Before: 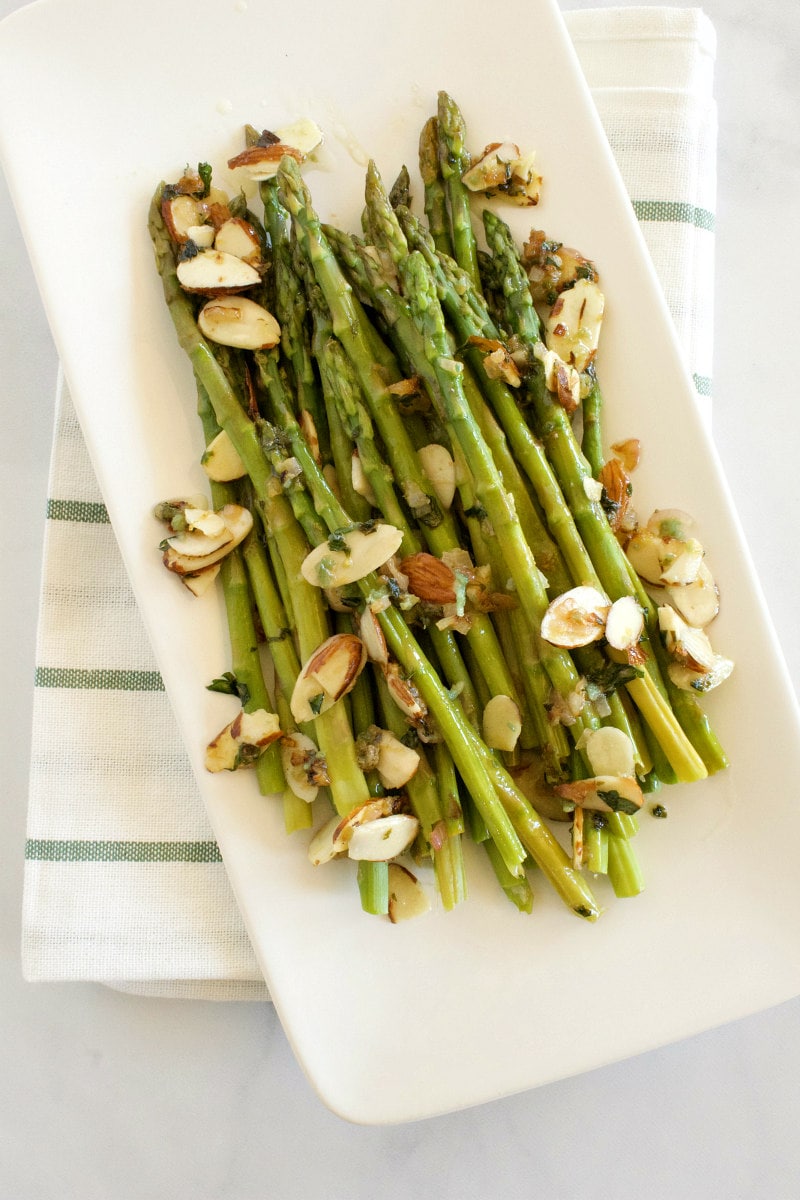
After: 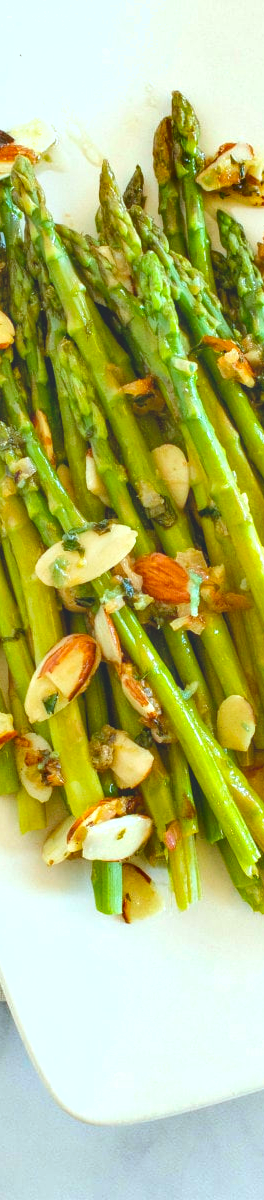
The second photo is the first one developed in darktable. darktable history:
crop: left 33.298%, right 33.681%
shadows and highlights: soften with gaussian
local contrast: on, module defaults
contrast brightness saturation: contrast -0.285
color correction: highlights a* -9.94, highlights b* -10.35
exposure: exposure 0.603 EV, compensate highlight preservation false
levels: levels [0, 0.435, 0.917]
